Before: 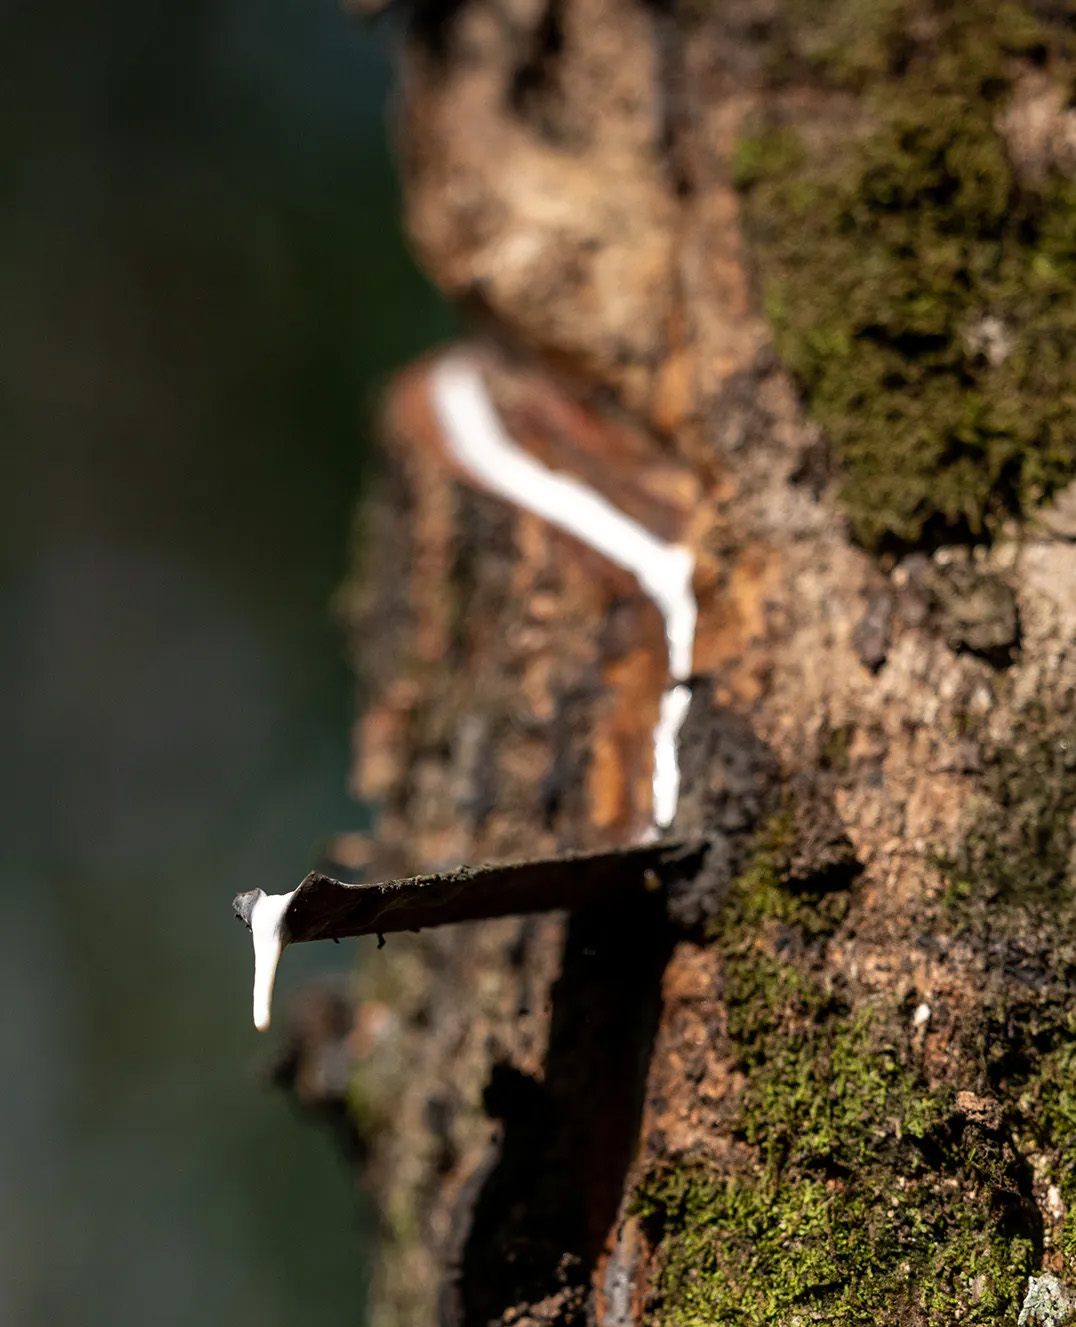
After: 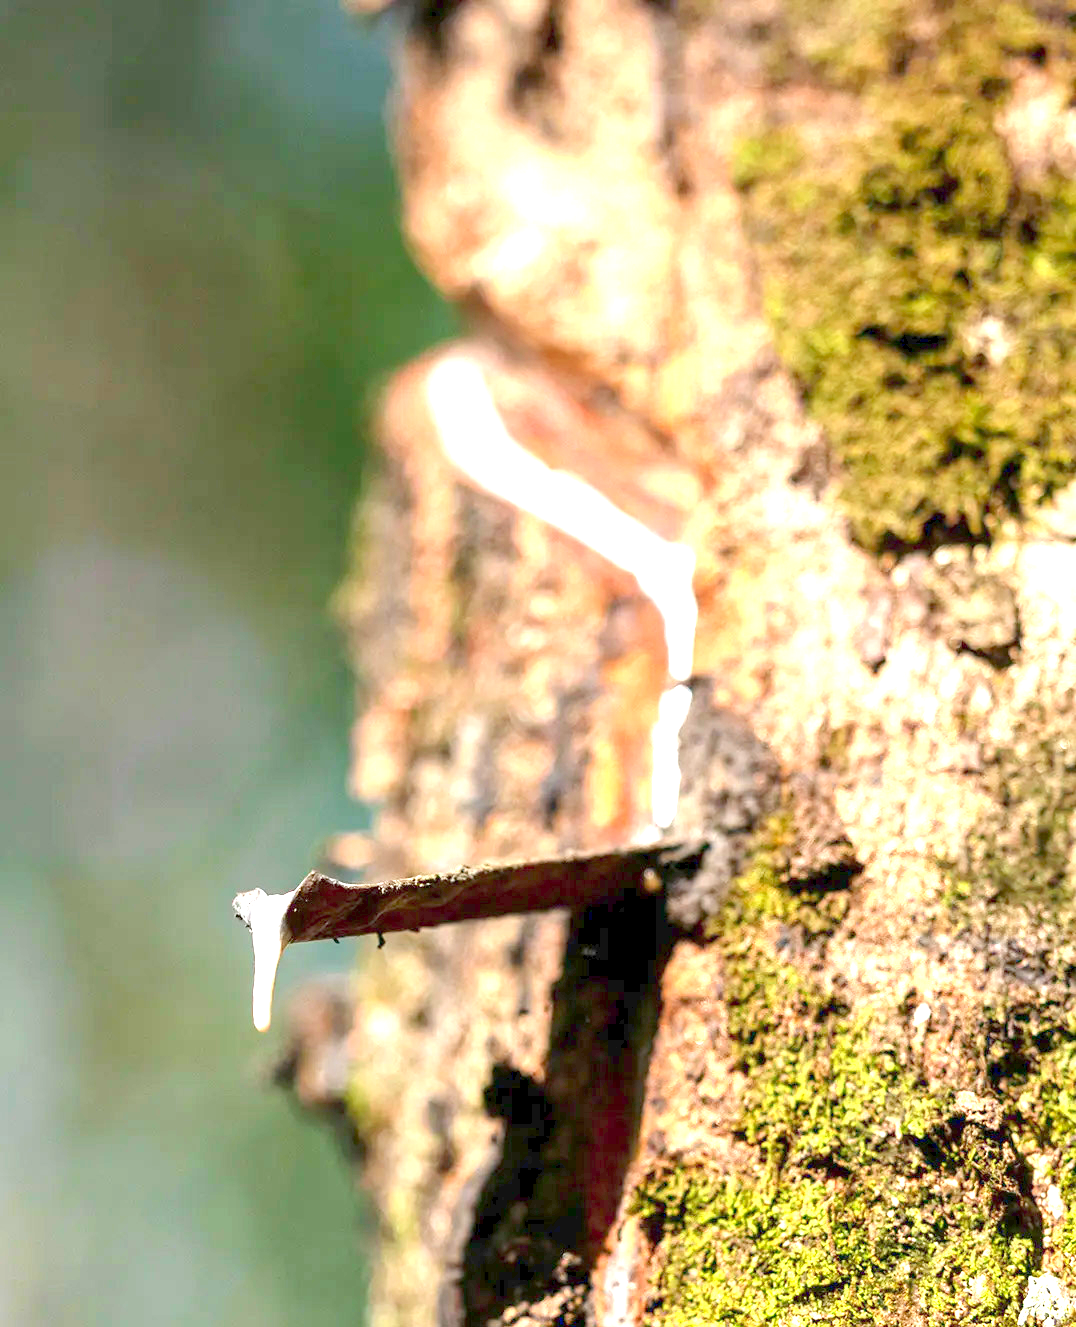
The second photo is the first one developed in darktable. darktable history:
exposure: exposure 2.232 EV, compensate highlight preservation false
levels: levels [0, 0.397, 0.955]
color zones: curves: ch1 [(0.077, 0.436) (0.25, 0.5) (0.75, 0.5)]
